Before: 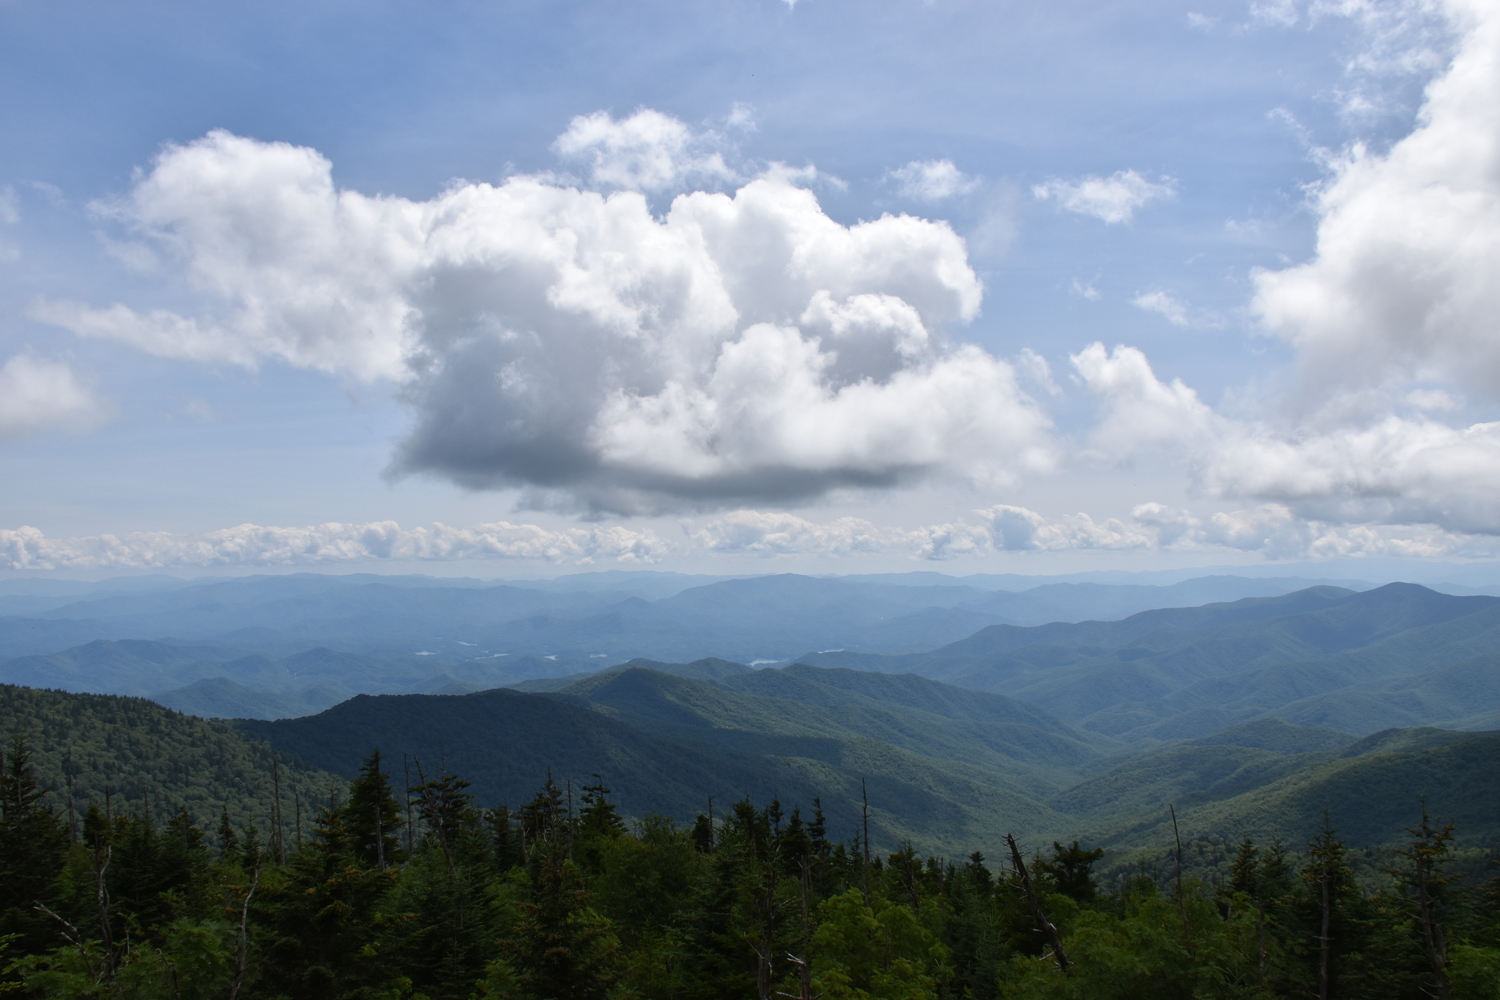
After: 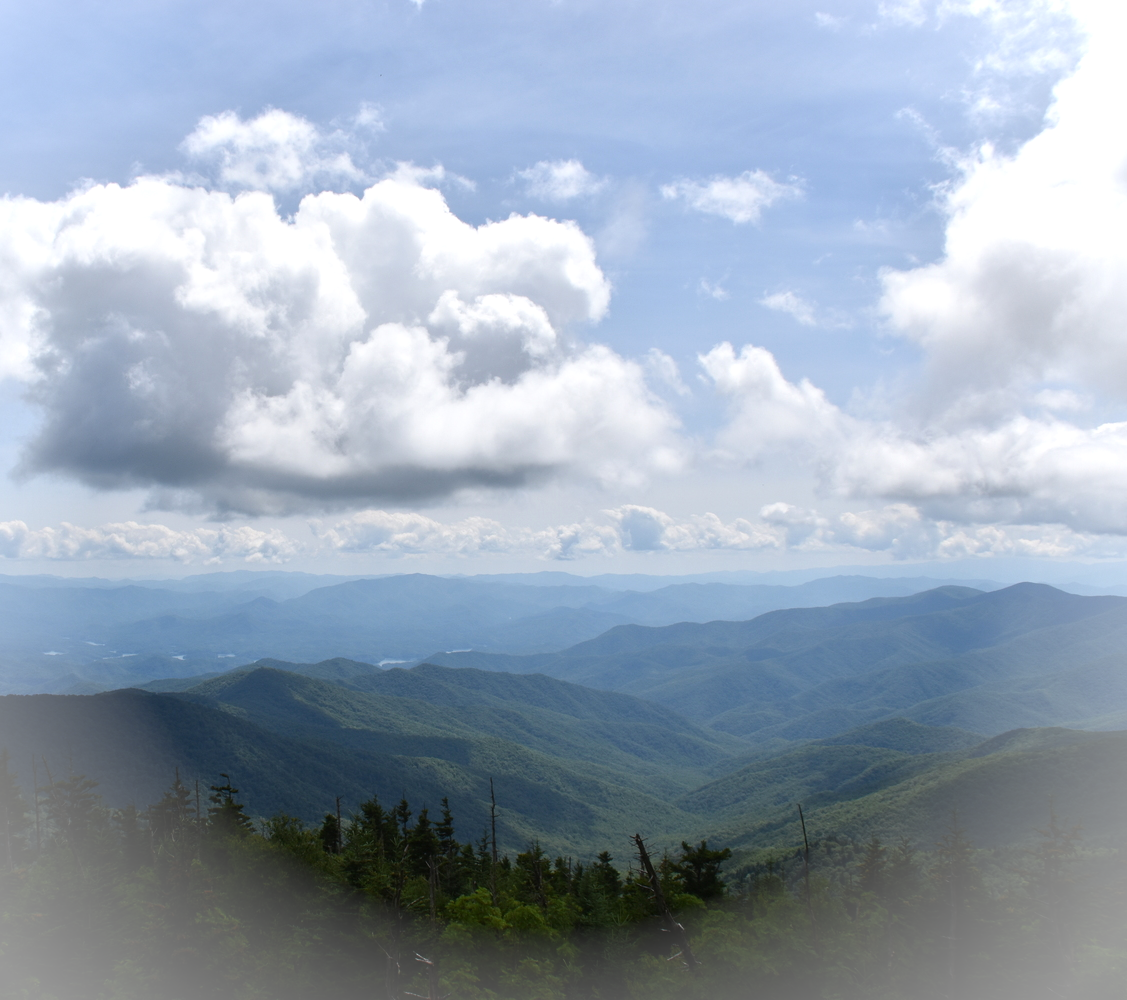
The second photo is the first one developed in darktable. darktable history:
vignetting: brightness 0.315, saturation 0, center (-0.033, -0.048)
crop and rotate: left 24.816%
exposure: black level correction 0, exposure 0.199 EV, compensate highlight preservation false
